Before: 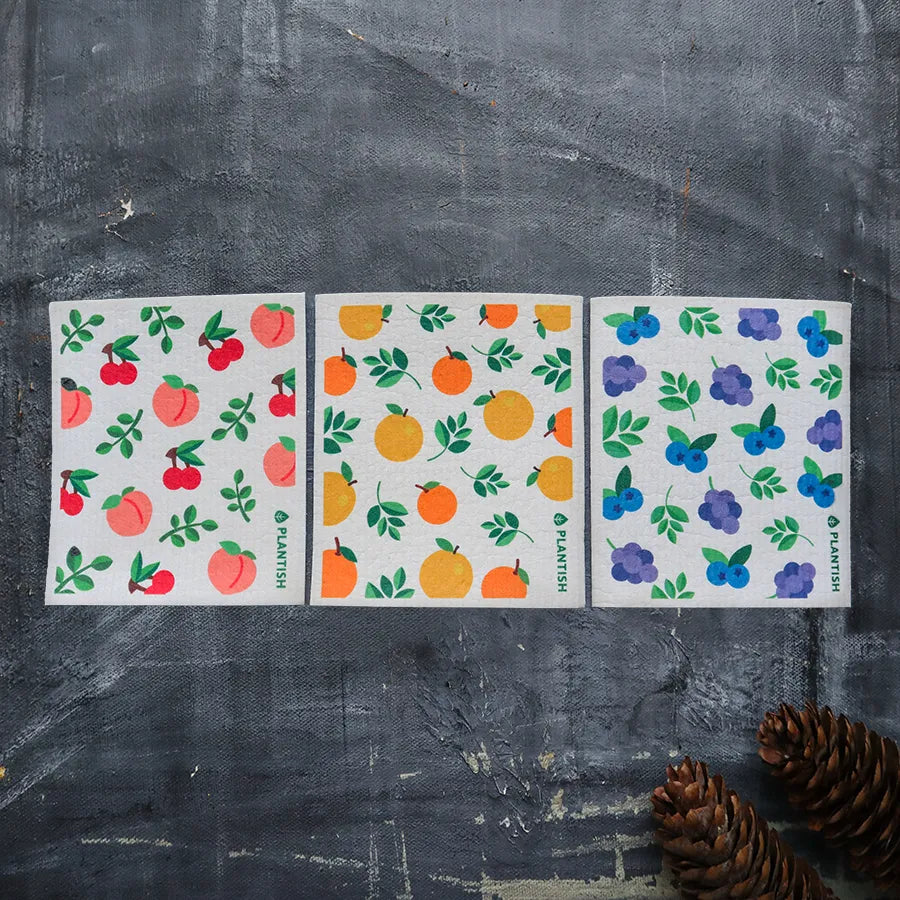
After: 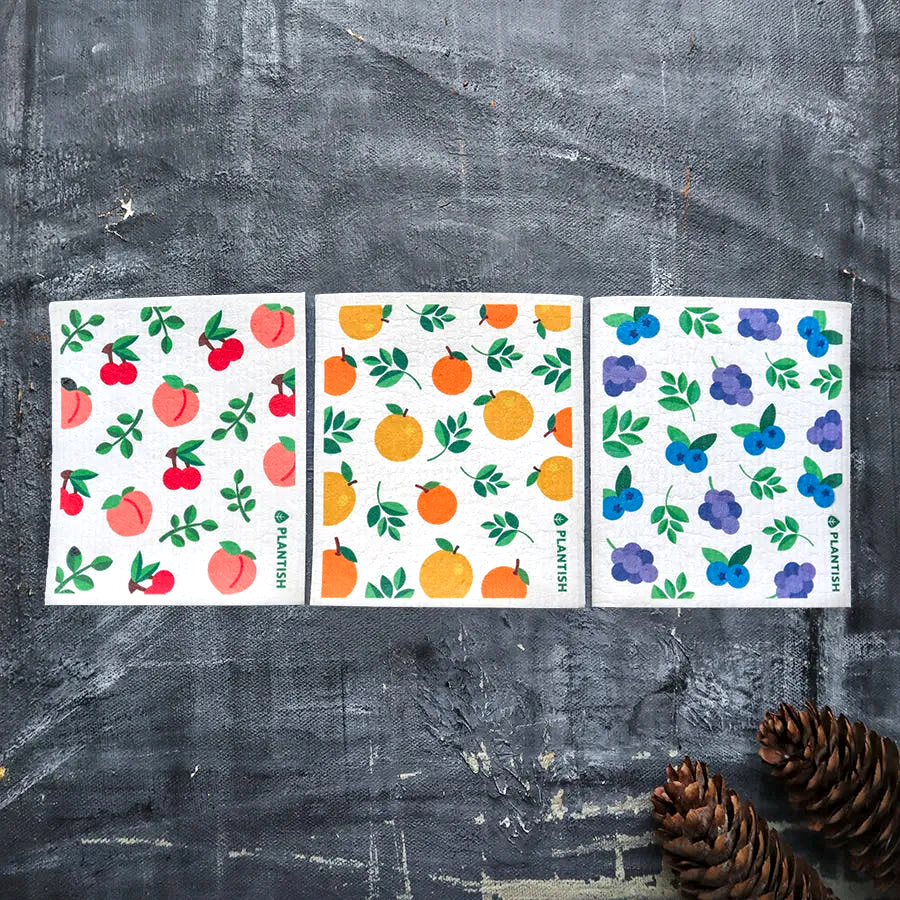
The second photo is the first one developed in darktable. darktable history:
local contrast: mode bilateral grid, contrast 20, coarseness 19, detail 163%, midtone range 0.2
exposure: black level correction -0.002, exposure 0.541 EV, compensate exposure bias true, compensate highlight preservation false
